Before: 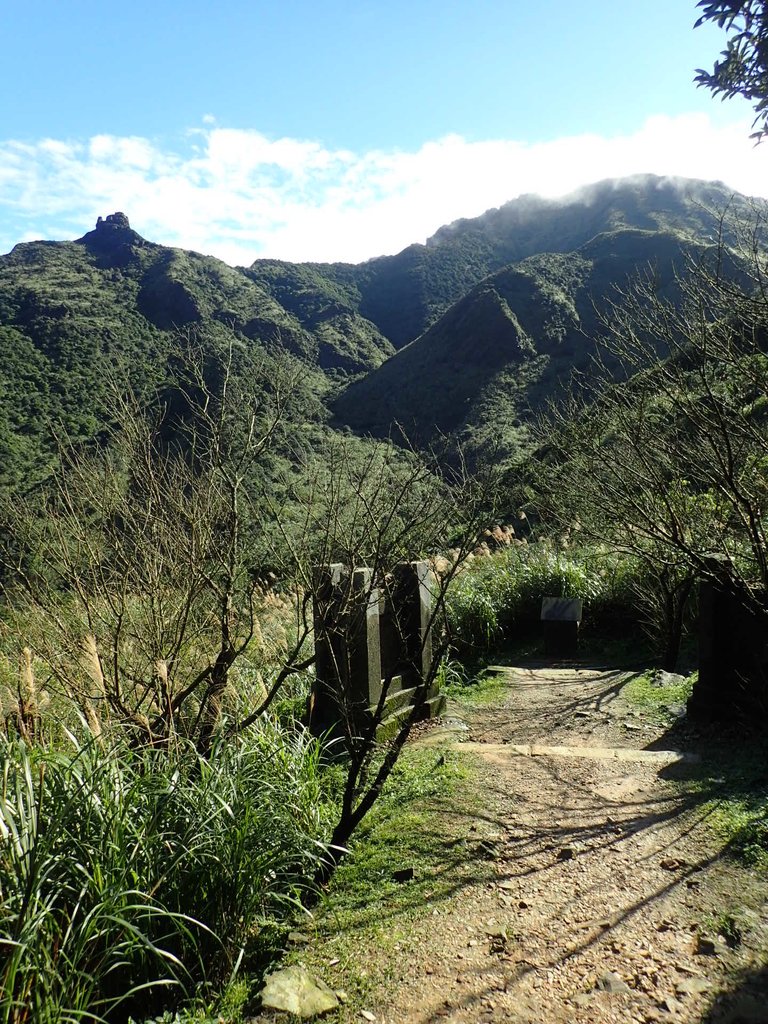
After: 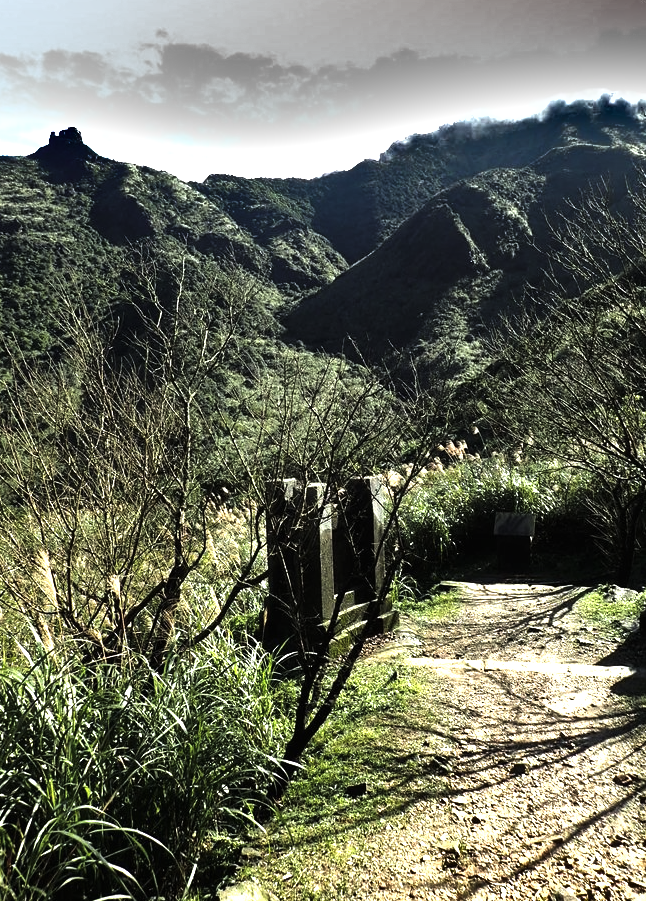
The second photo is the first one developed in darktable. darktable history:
shadows and highlights: shadows 39.54, highlights -55.17, low approximation 0.01, soften with gaussian
exposure: black level correction -0.002, exposure 1.112 EV, compensate highlight preservation false
crop: left 6.208%, top 8.302%, right 9.55%, bottom 3.627%
levels: levels [0, 0.618, 1]
